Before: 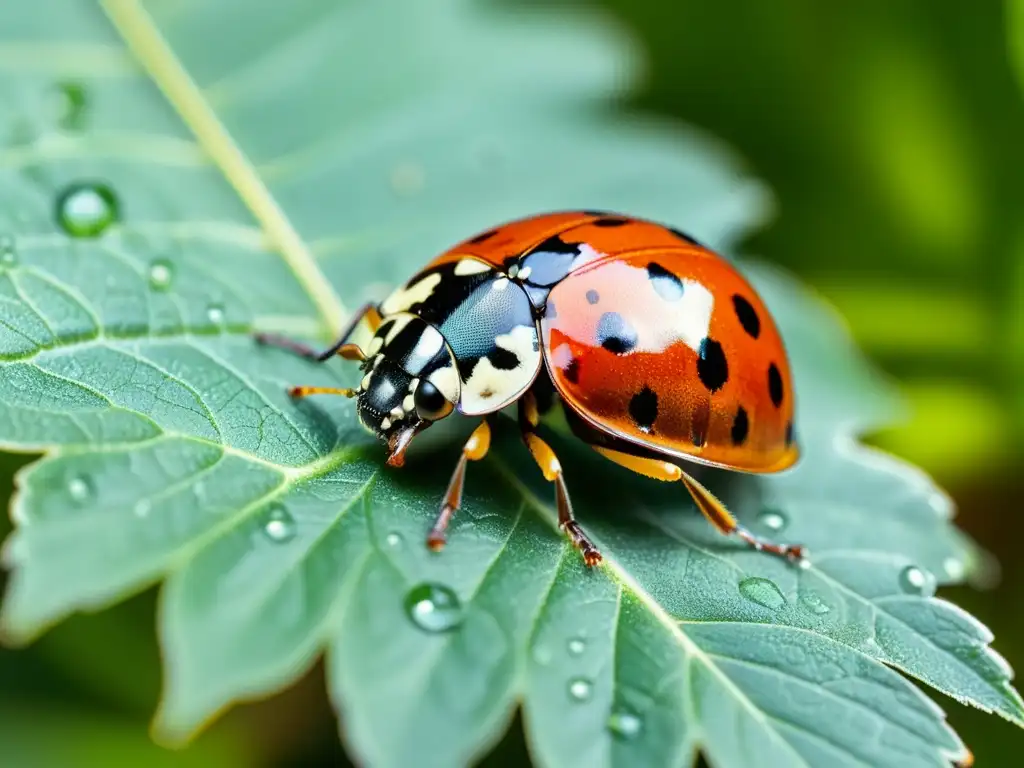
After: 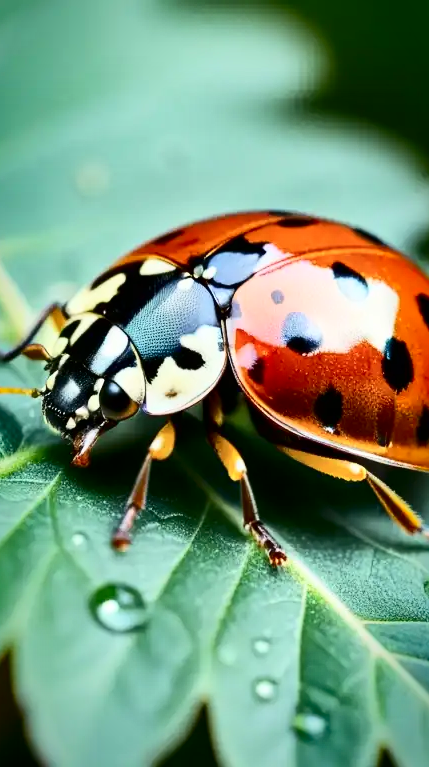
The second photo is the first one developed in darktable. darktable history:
vignetting: saturation 0.385, automatic ratio true
contrast brightness saturation: contrast 0.292
shadows and highlights: soften with gaussian
crop: left 30.776%, right 27.327%
